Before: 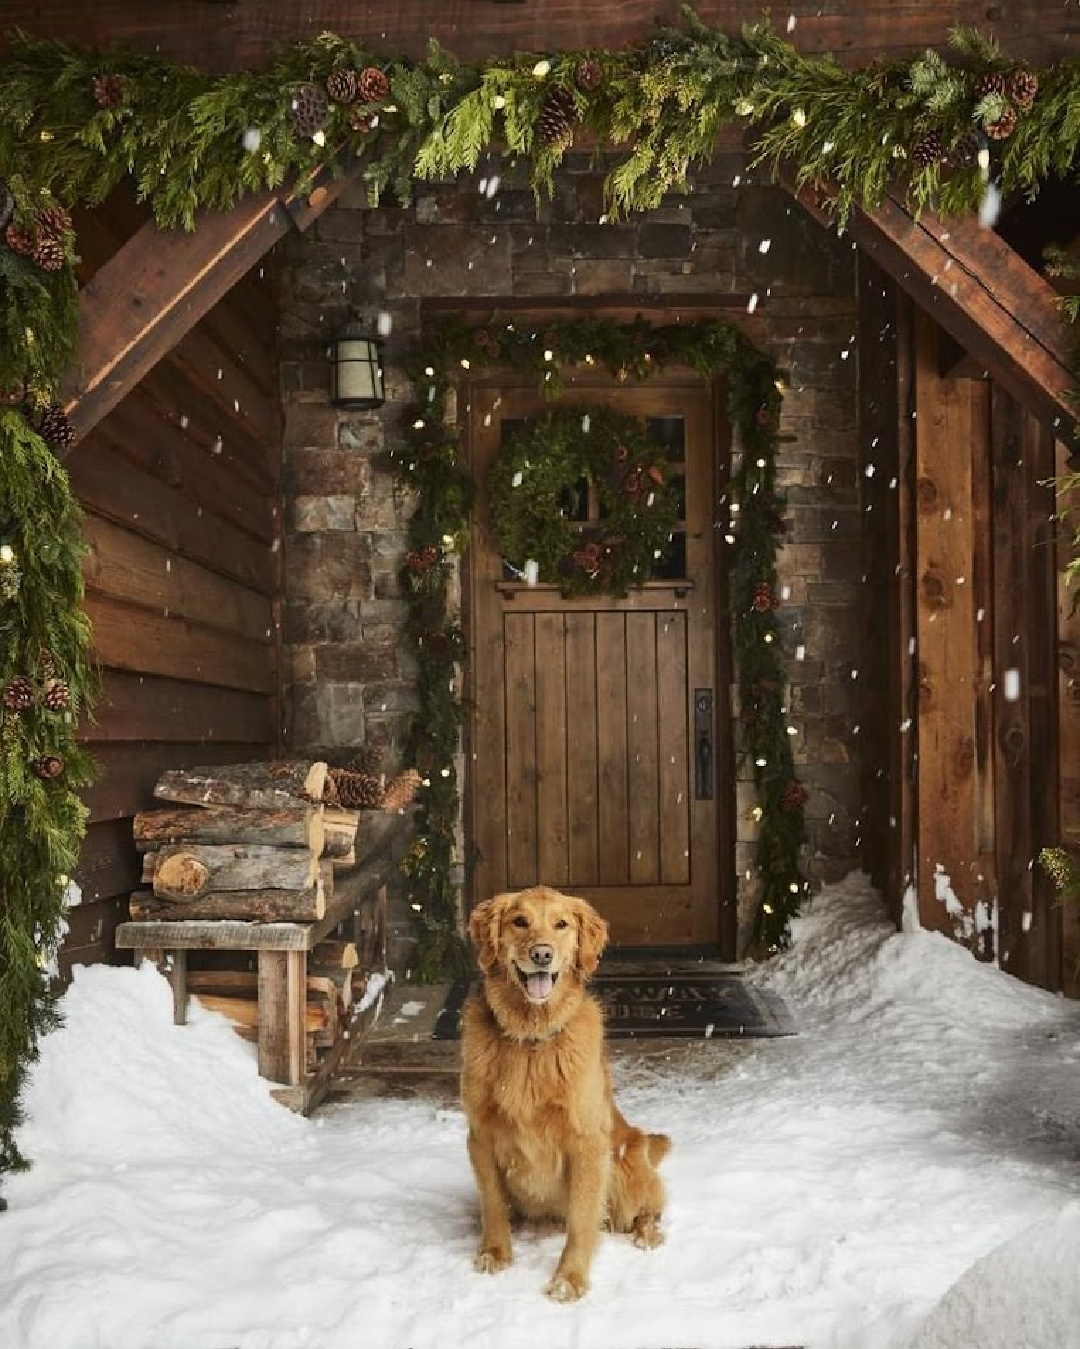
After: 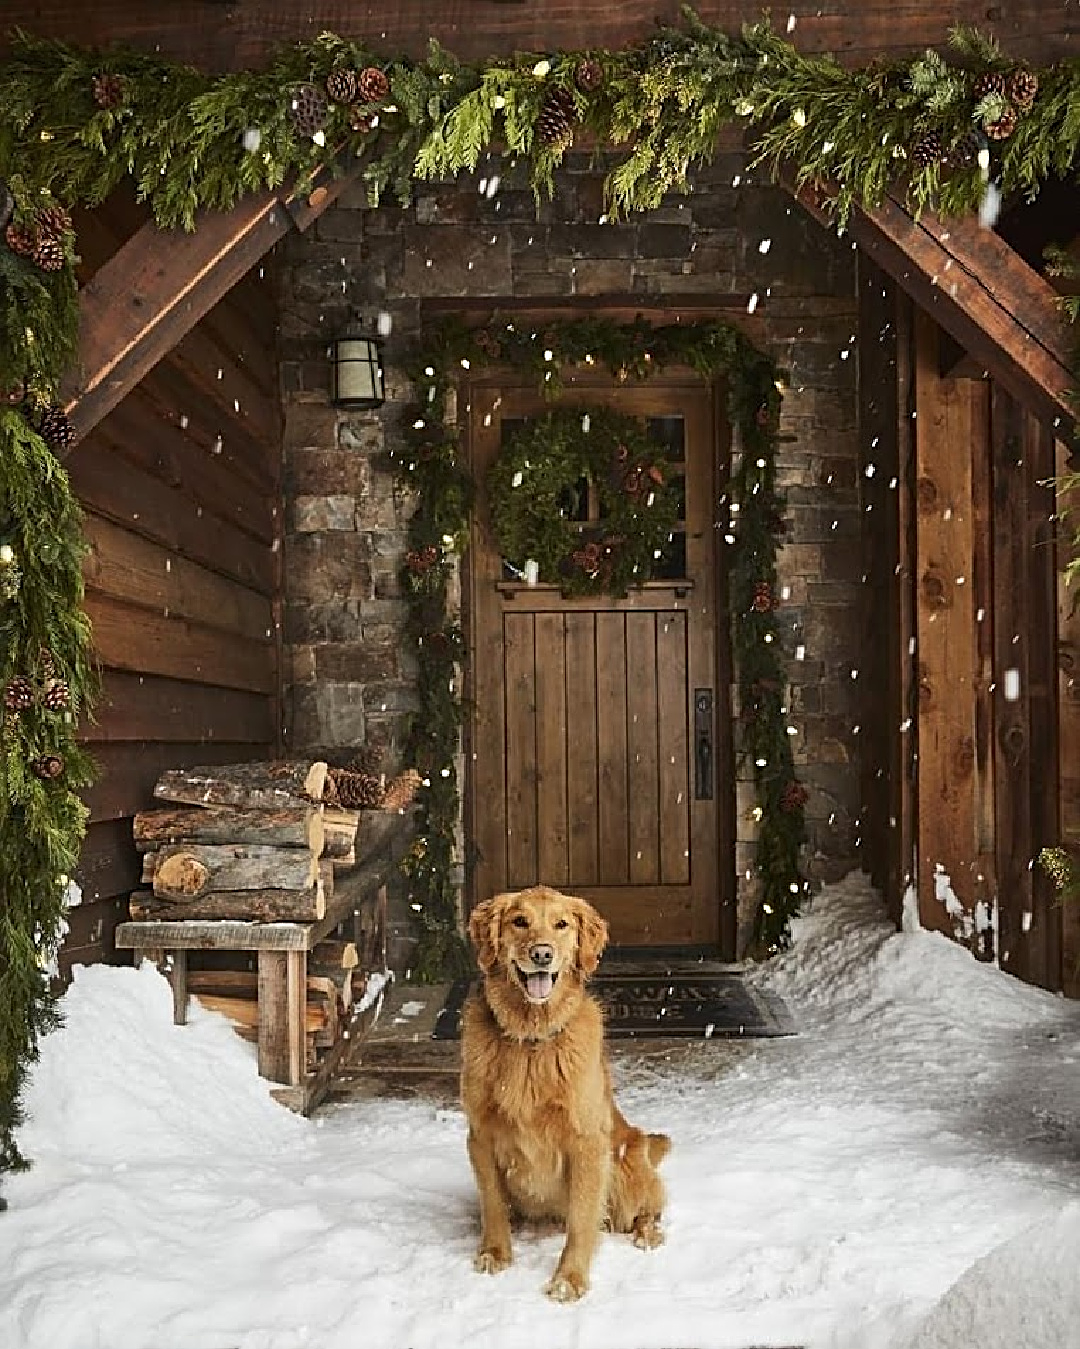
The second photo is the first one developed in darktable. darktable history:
sharpen: radius 2.712, amount 0.658
